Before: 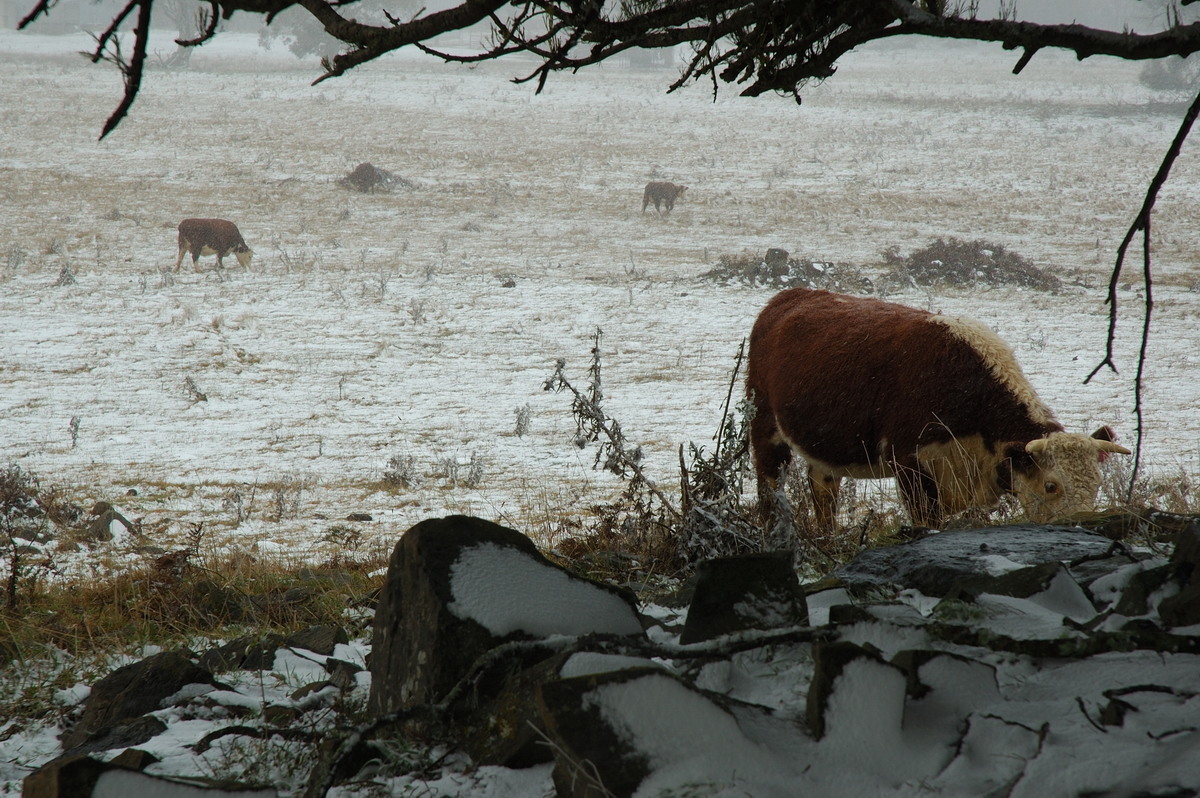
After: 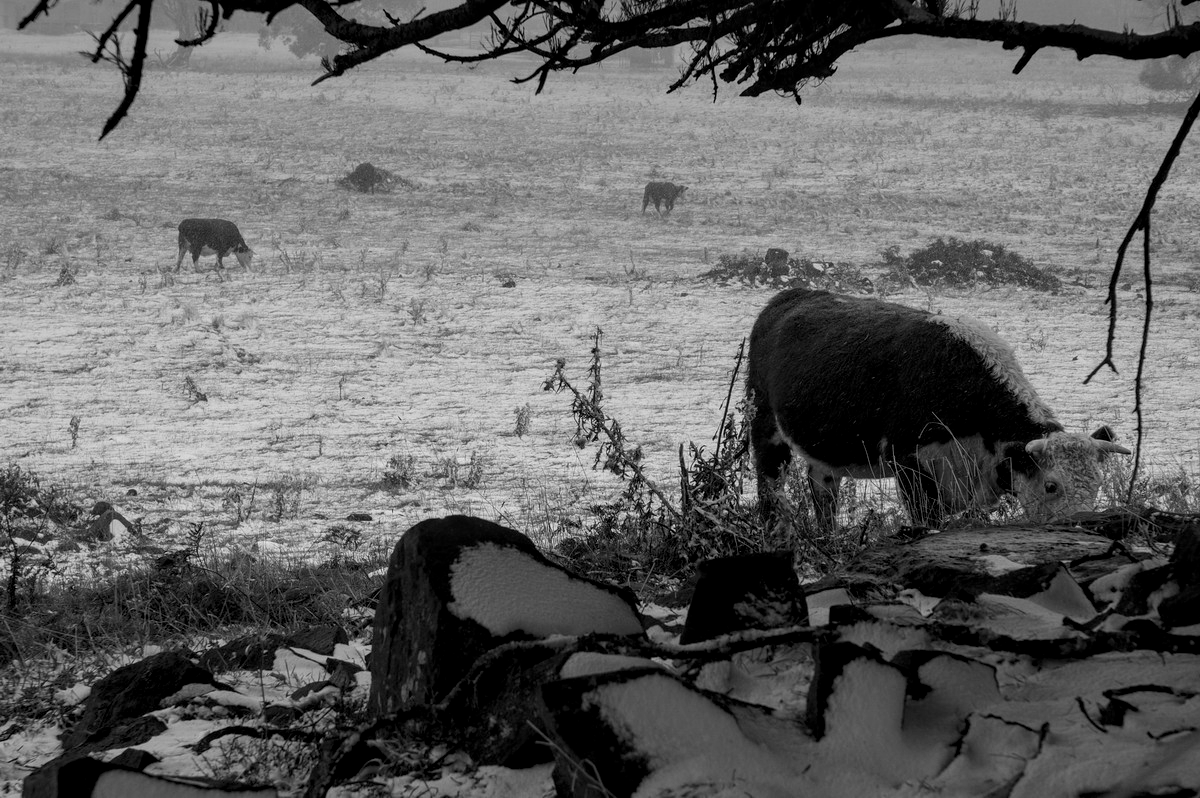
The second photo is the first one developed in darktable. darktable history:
local contrast: detail 130%
monochrome: a -6.99, b 35.61, size 1.4
graduated density: on, module defaults
